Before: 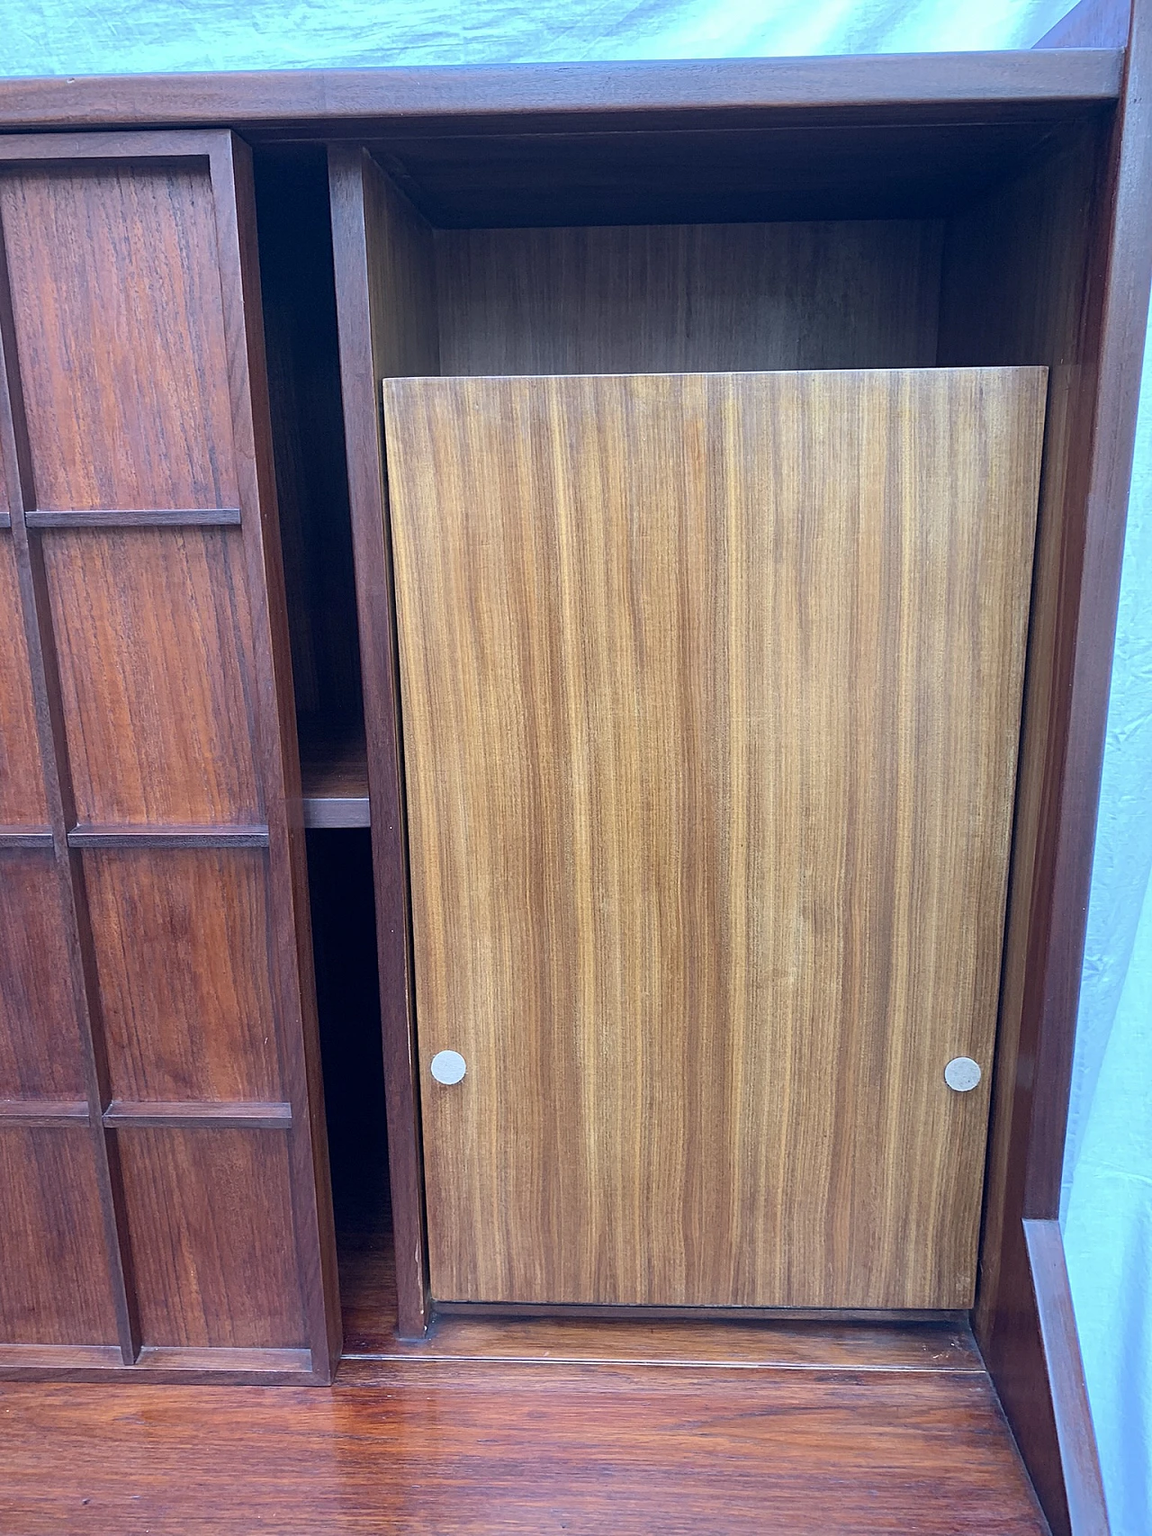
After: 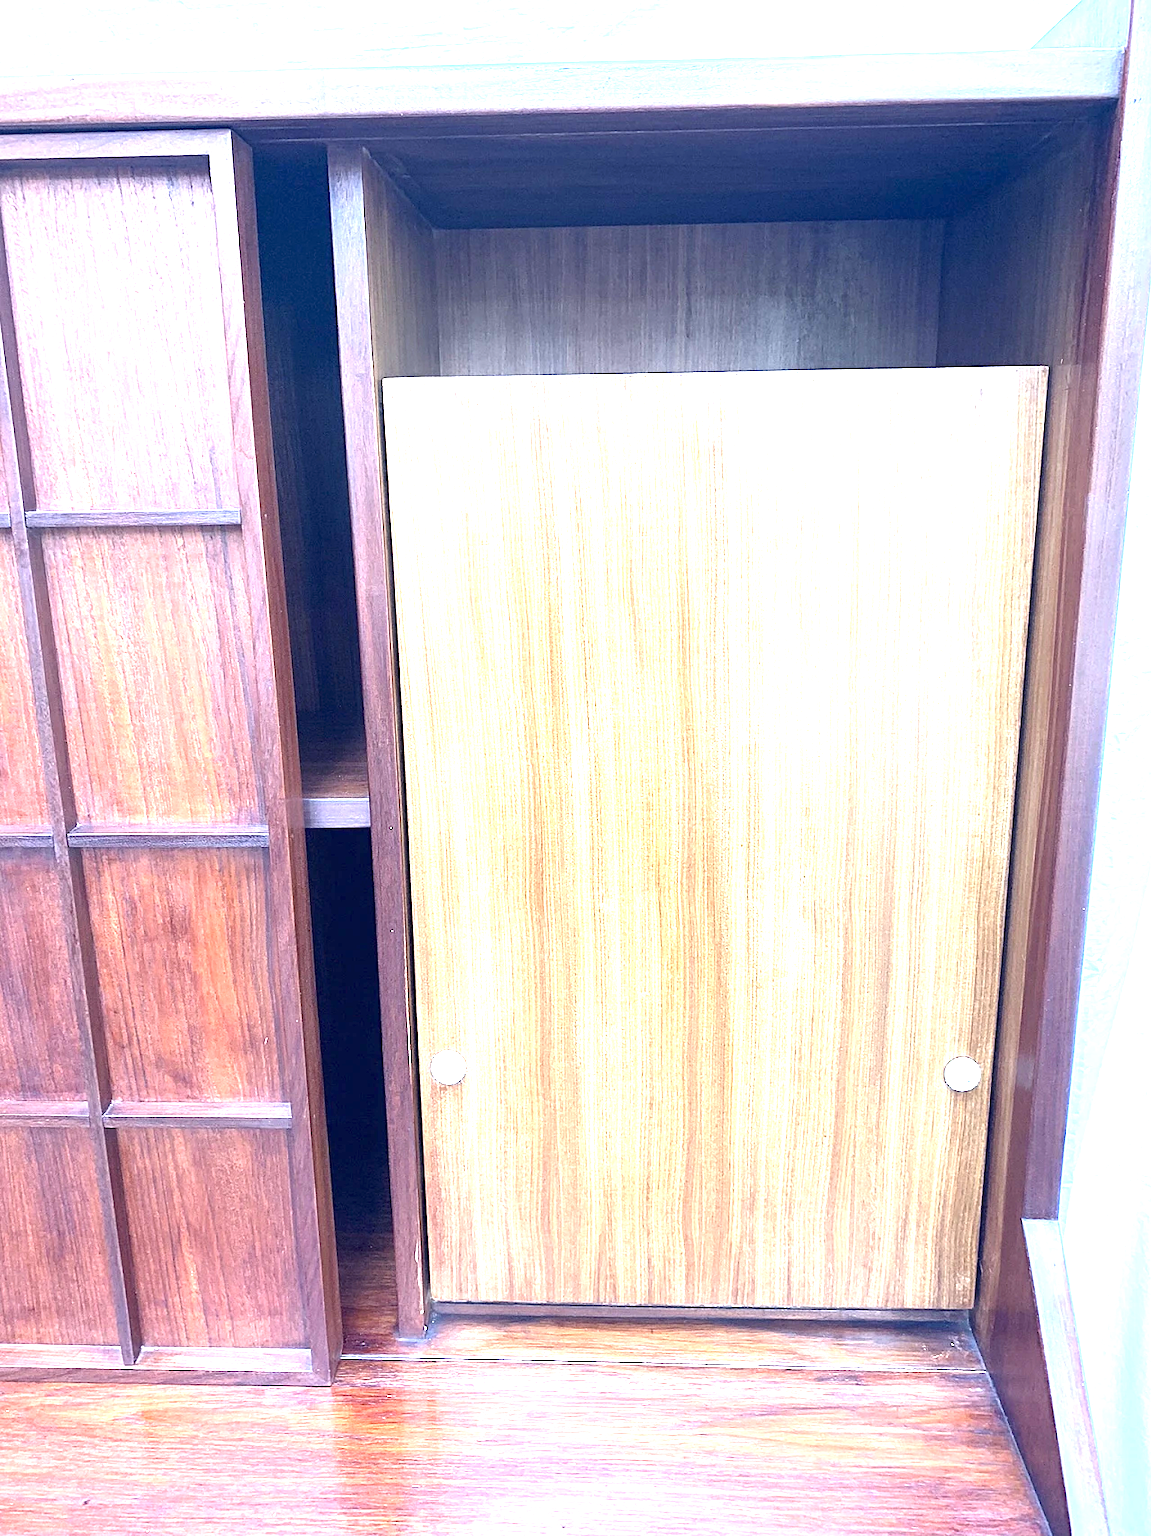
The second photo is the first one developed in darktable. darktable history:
exposure: exposure 2 EV, compensate exposure bias true, compensate highlight preservation false
